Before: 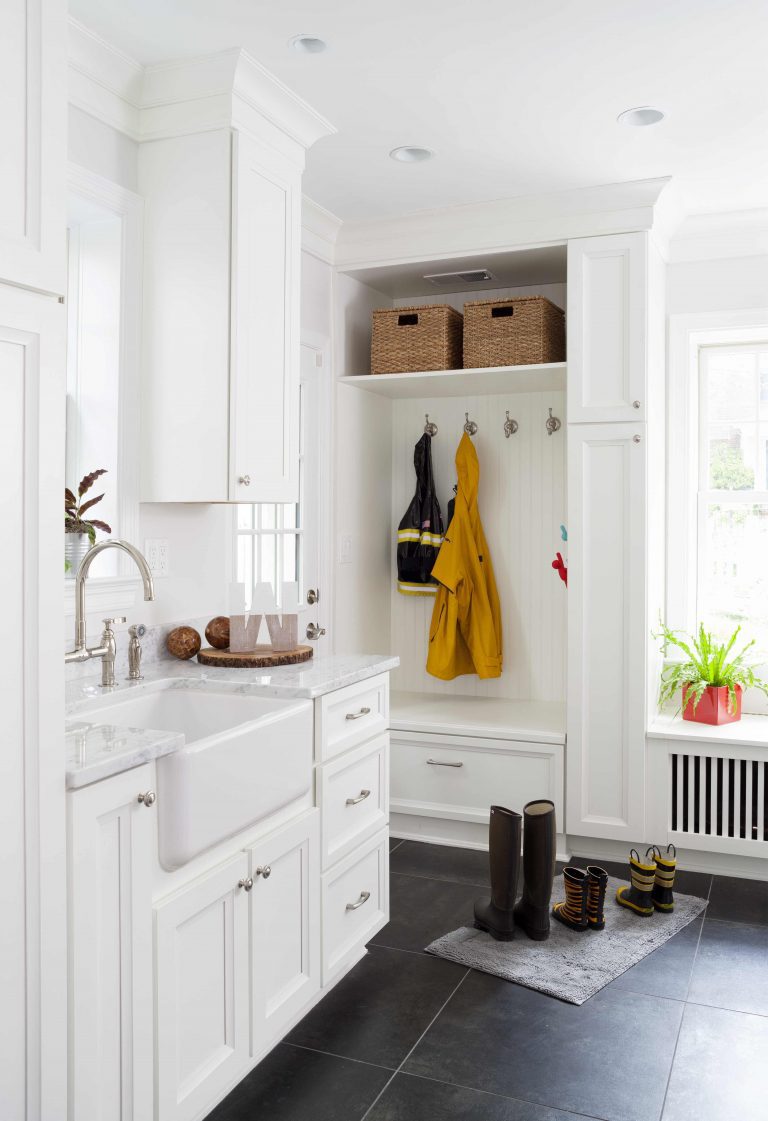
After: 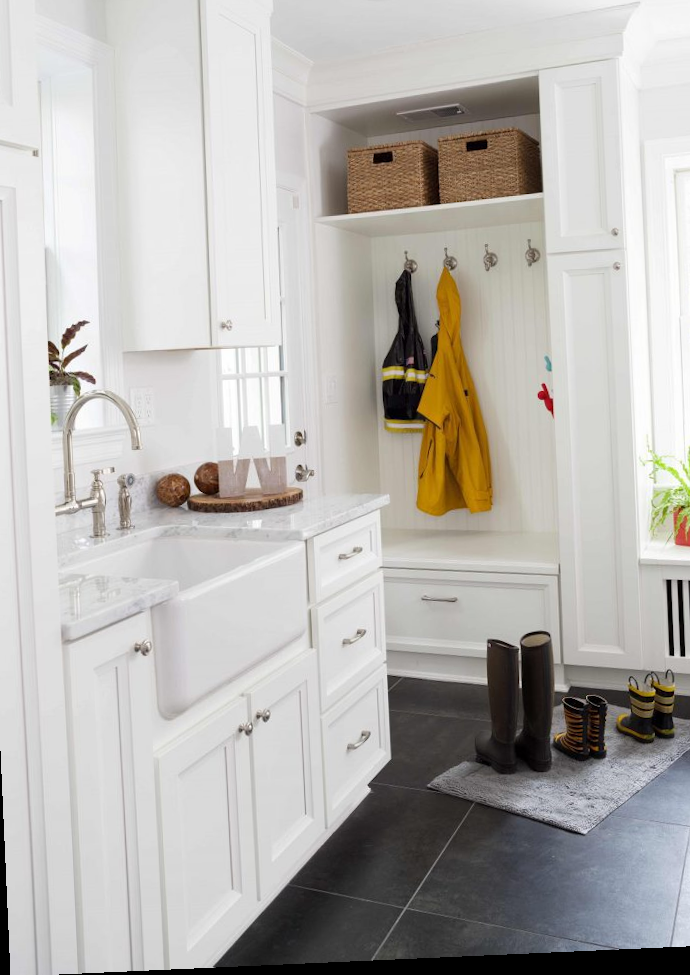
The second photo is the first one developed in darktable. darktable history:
crop and rotate: left 4.842%, top 15.51%, right 10.668%
rotate and perspective: rotation -2.56°, automatic cropping off
